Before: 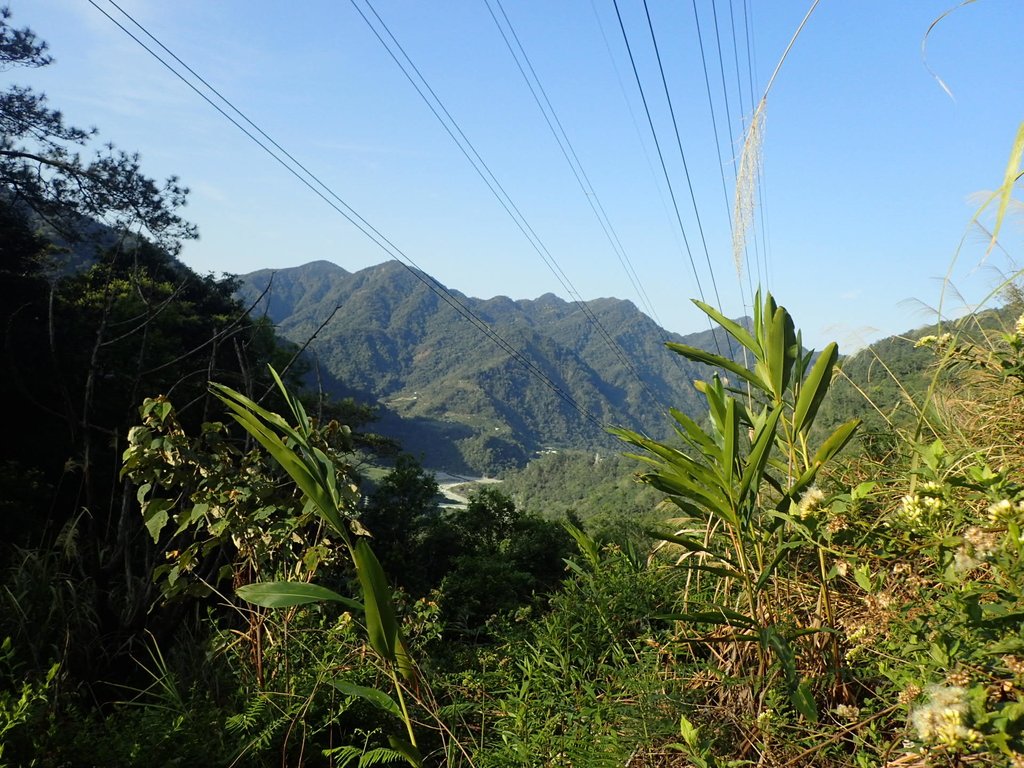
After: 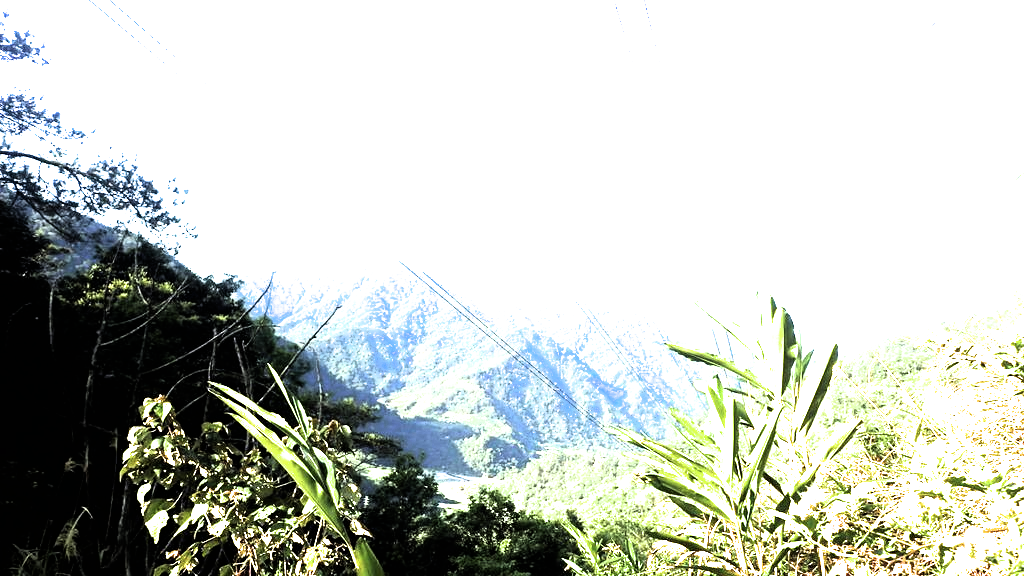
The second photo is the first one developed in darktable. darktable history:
crop: bottom 24.988%
filmic rgb: black relative exposure -8.2 EV, white relative exposure 2.2 EV, threshold 3 EV, hardness 7.11, latitude 85.74%, contrast 1.696, highlights saturation mix -4%, shadows ↔ highlights balance -2.69%, color science v5 (2021), contrast in shadows safe, contrast in highlights safe, enable highlight reconstruction true
exposure: black level correction 0, exposure 2.327 EV, compensate exposure bias true, compensate highlight preservation false
